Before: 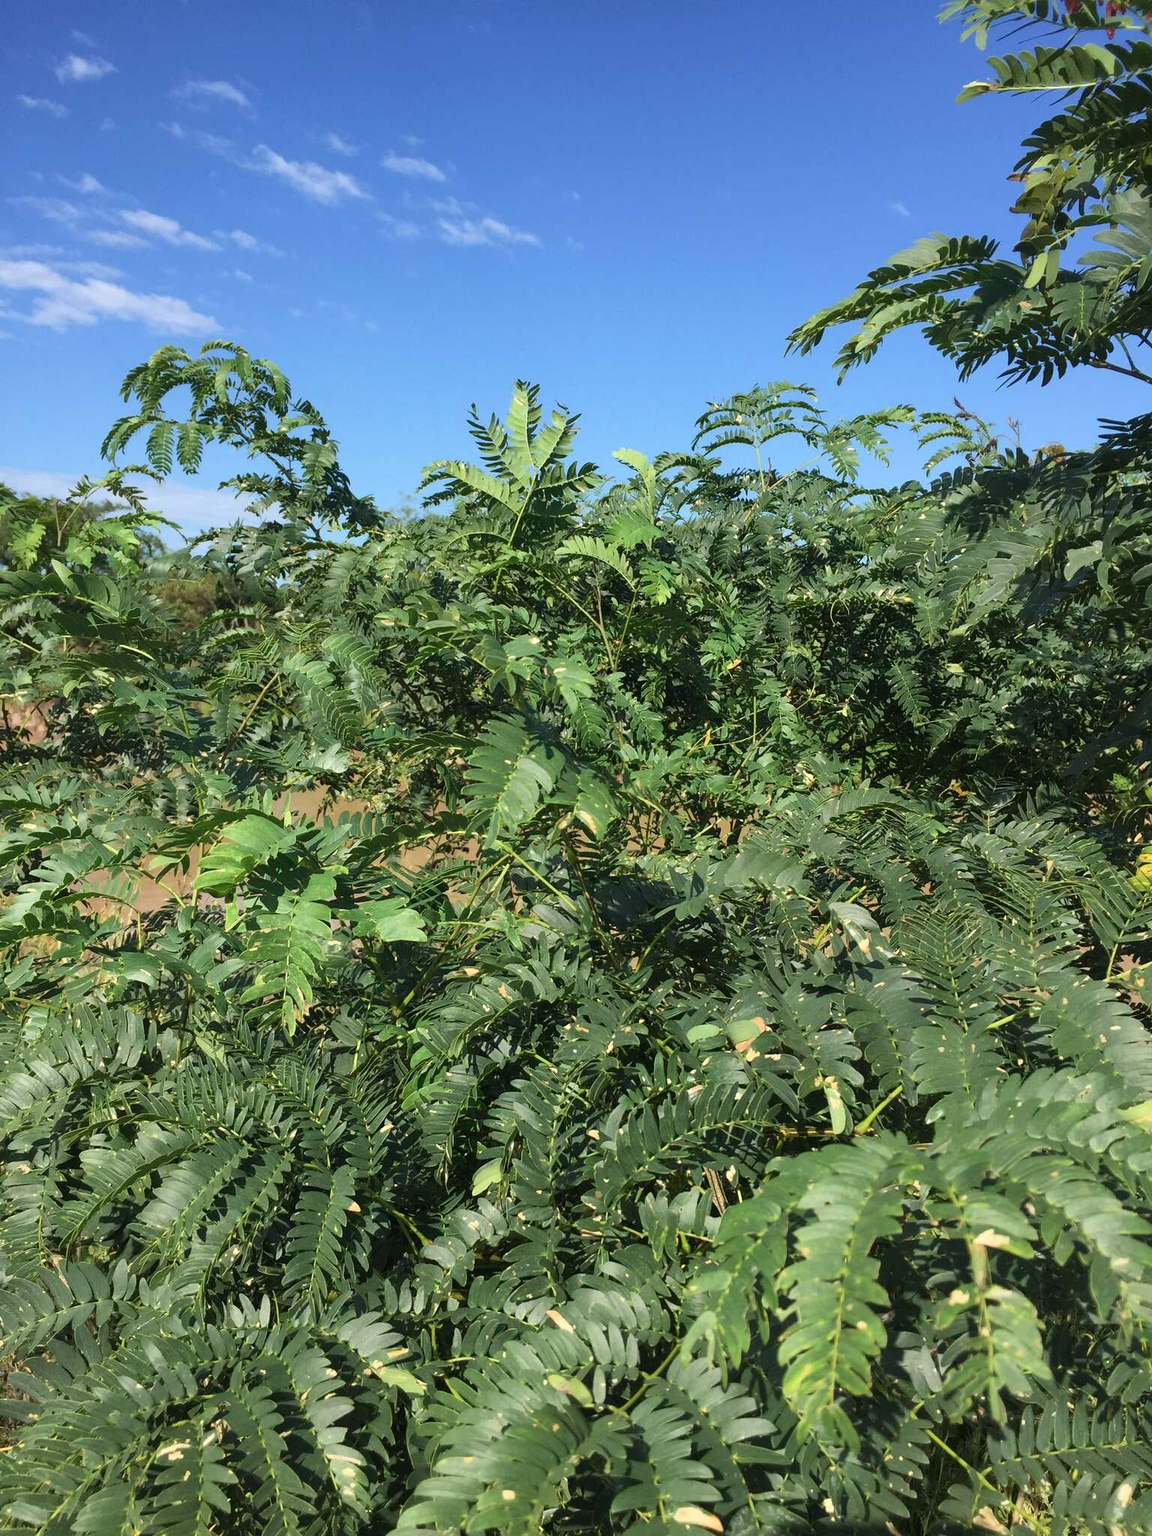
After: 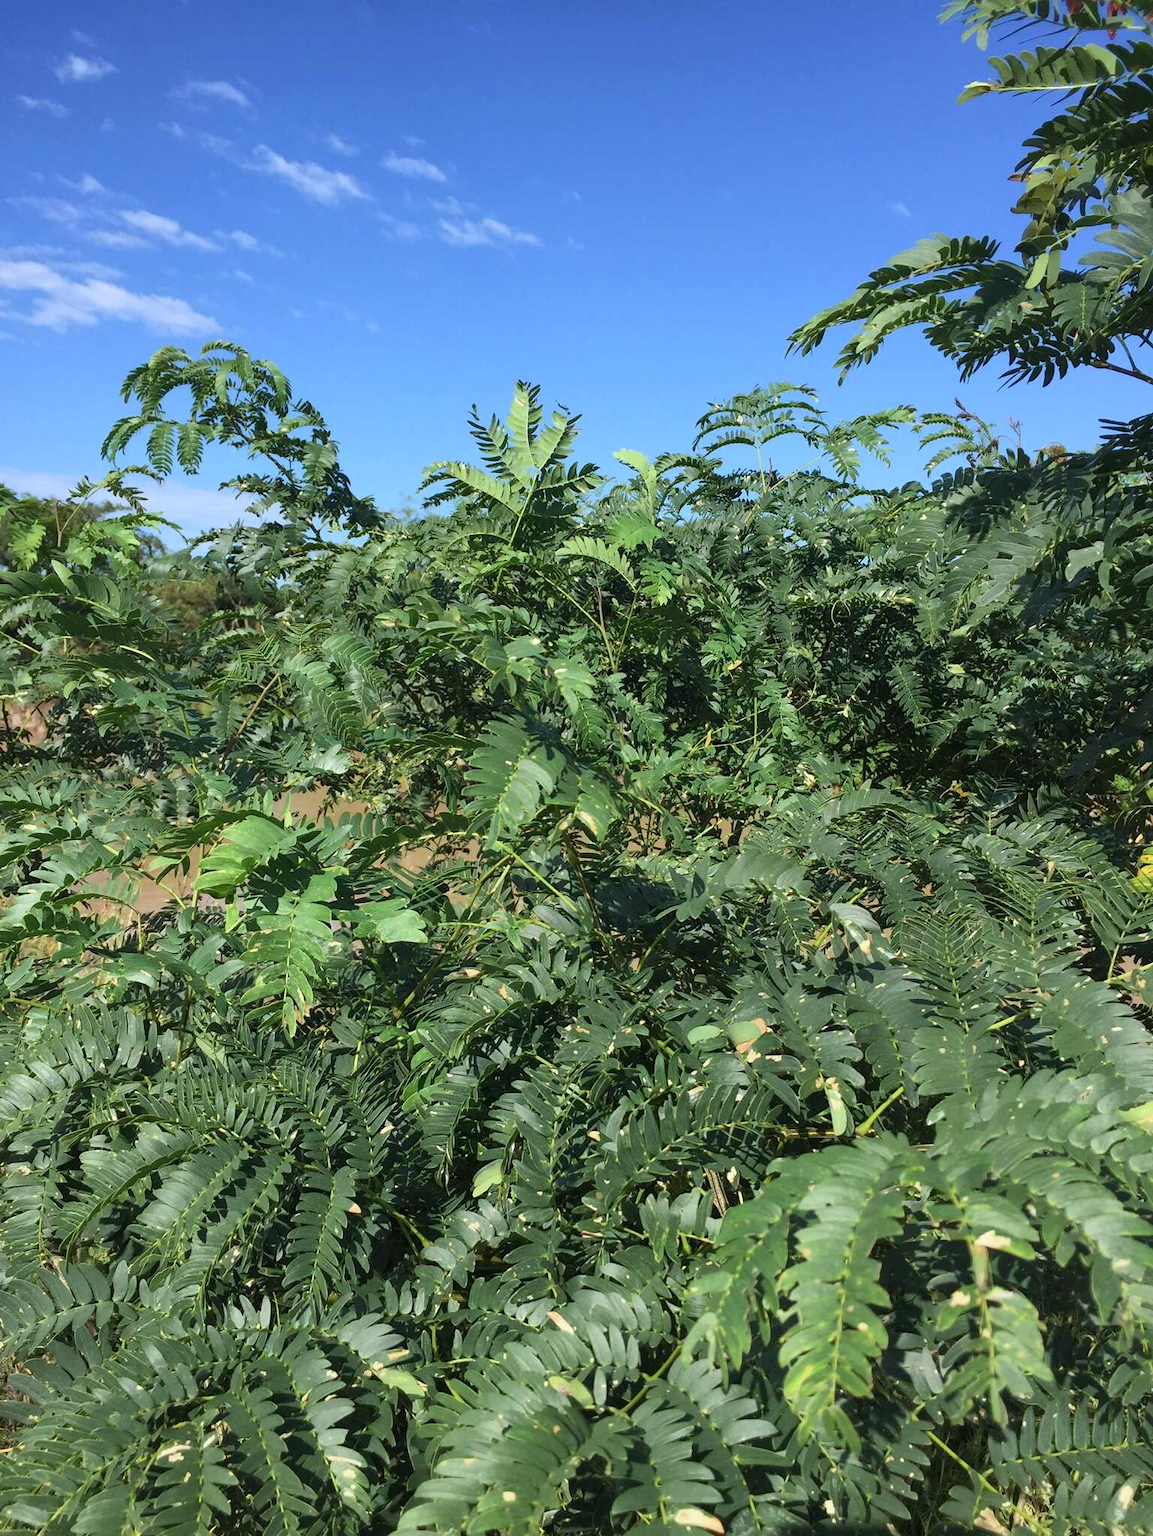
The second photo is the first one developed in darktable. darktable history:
tone equalizer: on, module defaults
white balance: red 0.967, blue 1.049
crop: bottom 0.071%
